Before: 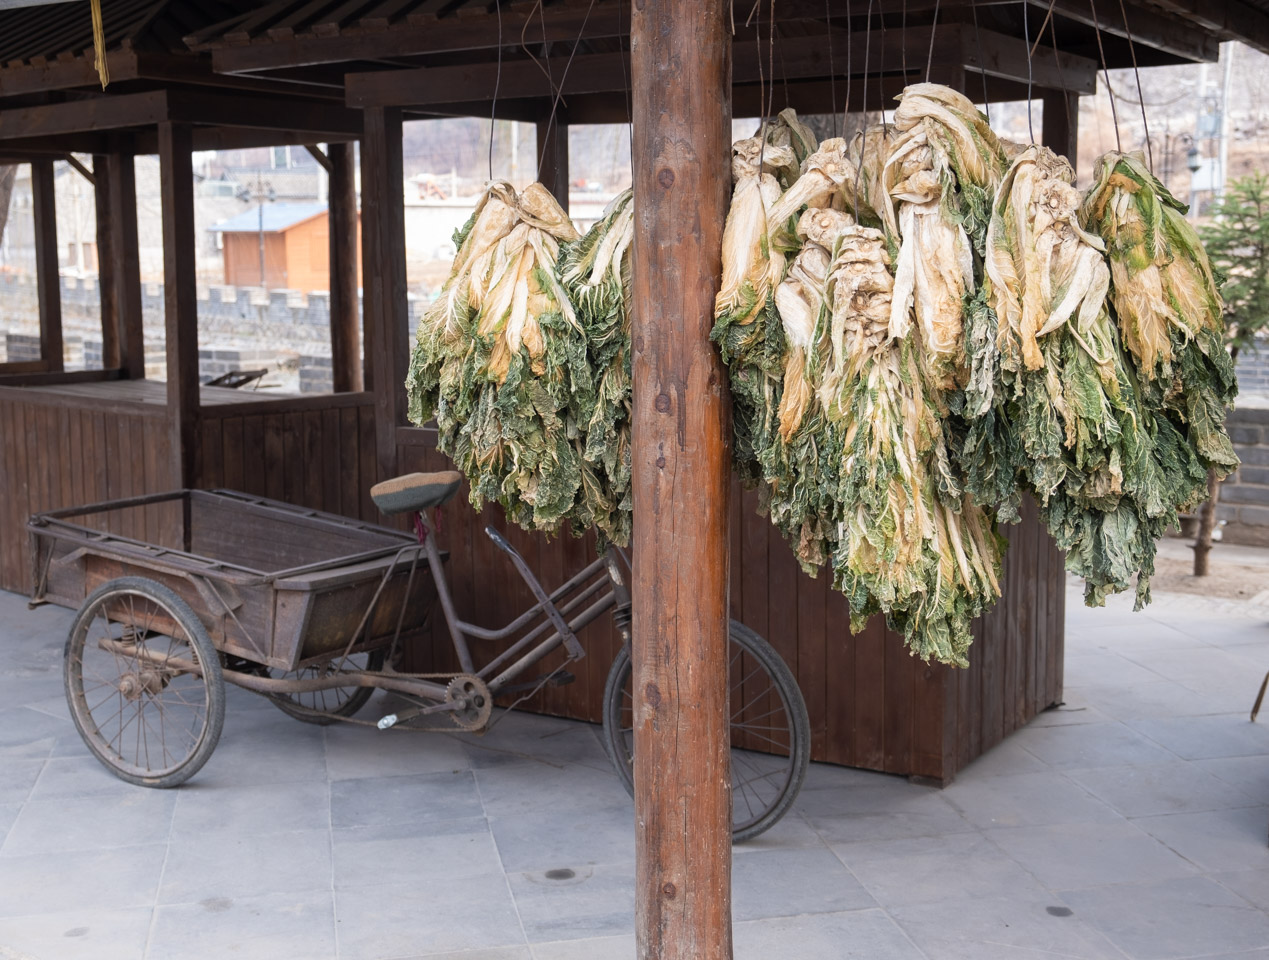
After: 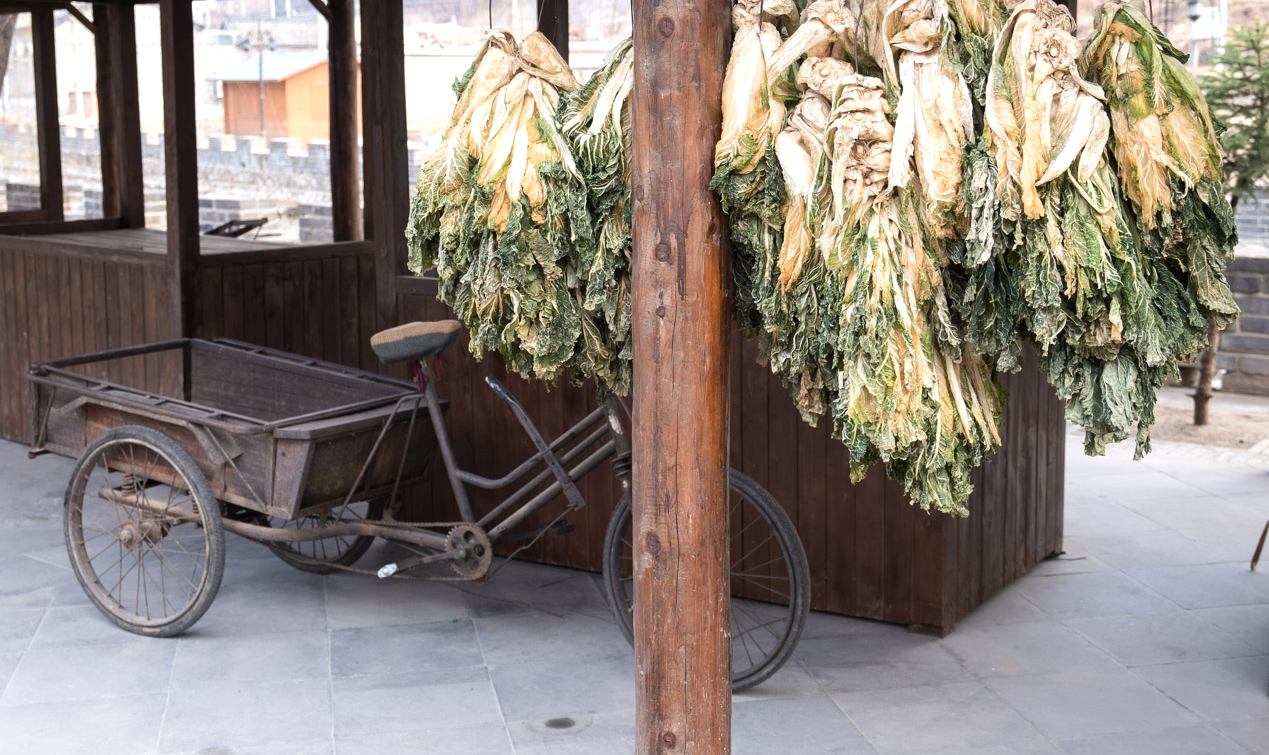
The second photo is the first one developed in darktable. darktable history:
tone equalizer: -8 EV -0.417 EV, -7 EV -0.389 EV, -6 EV -0.333 EV, -5 EV -0.222 EV, -3 EV 0.222 EV, -2 EV 0.333 EV, -1 EV 0.389 EV, +0 EV 0.417 EV, edges refinement/feathering 500, mask exposure compensation -1.57 EV, preserve details no
crop and rotate: top 15.774%, bottom 5.506%
